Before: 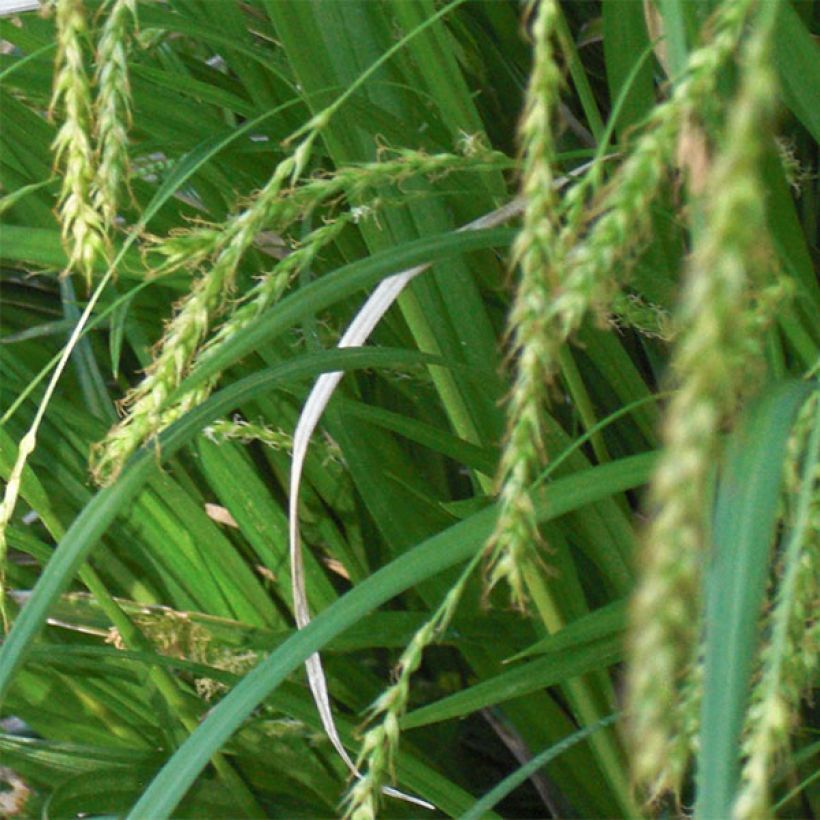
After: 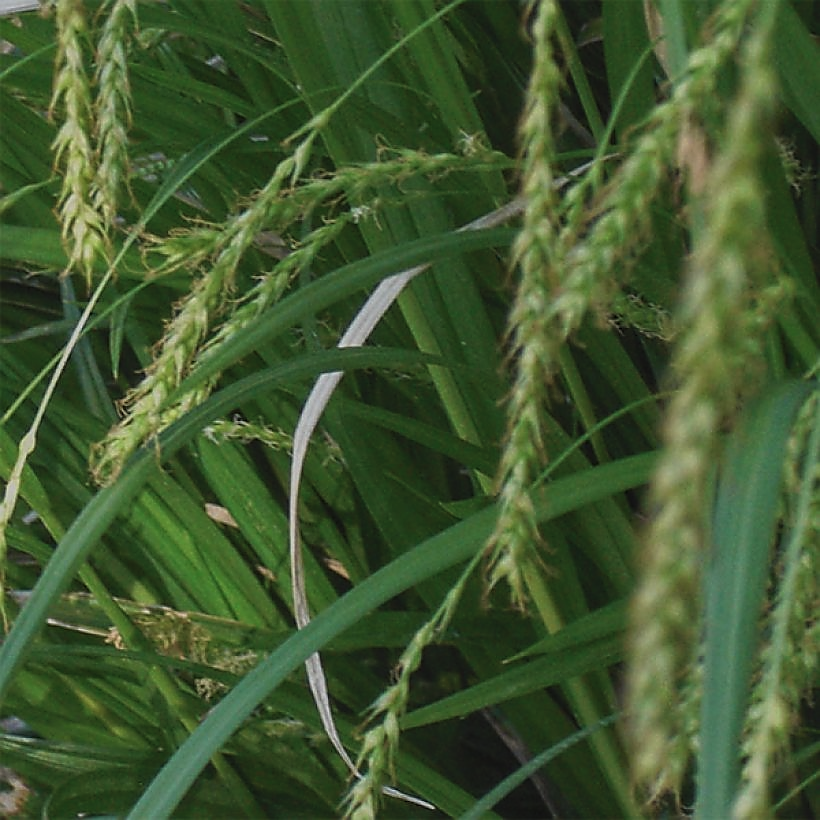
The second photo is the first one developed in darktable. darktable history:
local contrast: on, module defaults
tone equalizer: edges refinement/feathering 500, mask exposure compensation -1.57 EV, preserve details no
exposure: black level correction -0.018, exposure -1.07 EV, compensate highlight preservation false
sharpen: radius 1.365, amount 1.265, threshold 0.753
